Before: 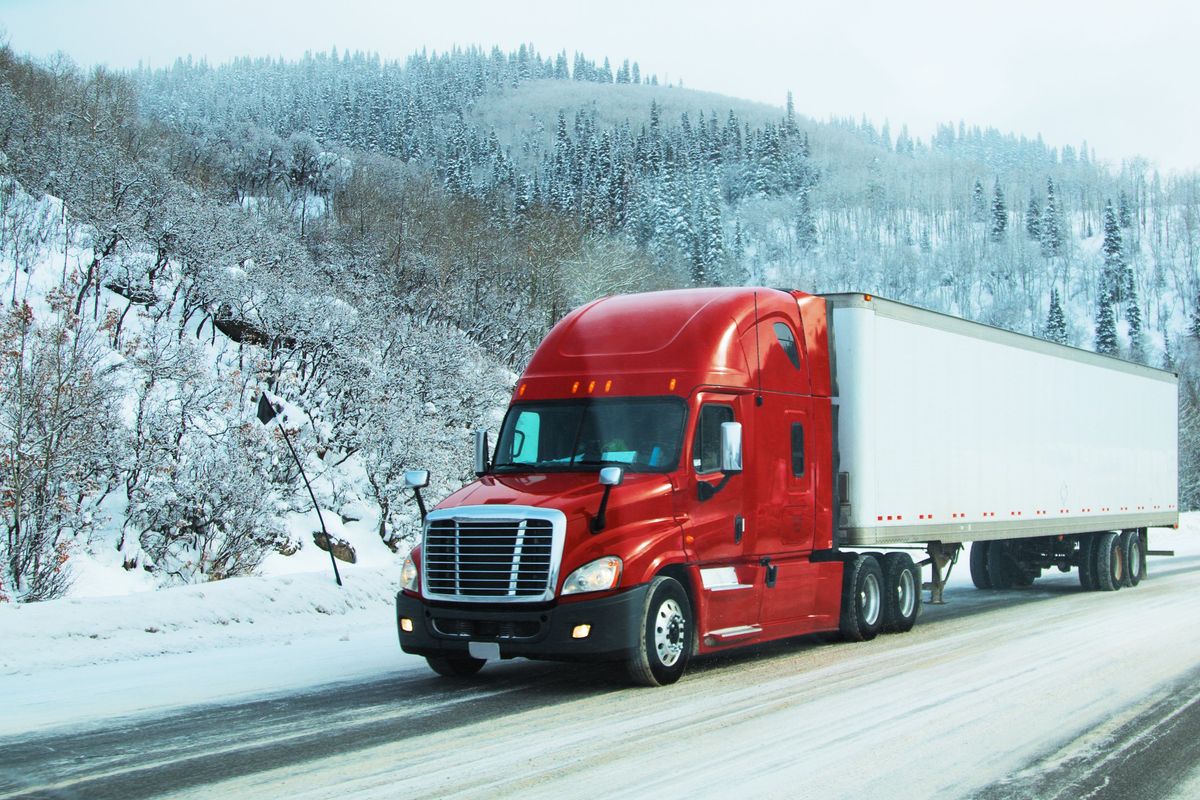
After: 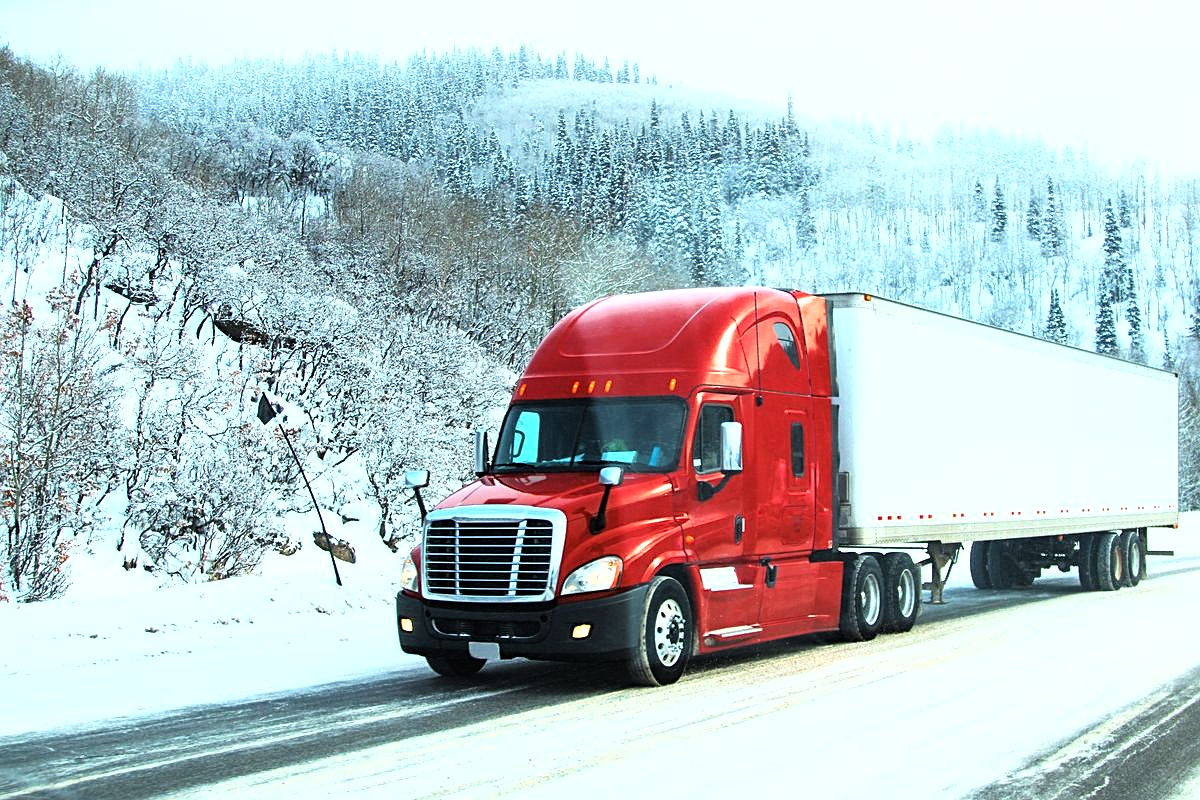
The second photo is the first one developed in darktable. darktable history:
tone equalizer: -8 EV -0.751 EV, -7 EV -0.713 EV, -6 EV -0.588 EV, -5 EV -0.391 EV, -3 EV 0.392 EV, -2 EV 0.6 EV, -1 EV 0.682 EV, +0 EV 0.741 EV
sharpen: on, module defaults
shadows and highlights: shadows 20.6, highlights -20.24, soften with gaussian
